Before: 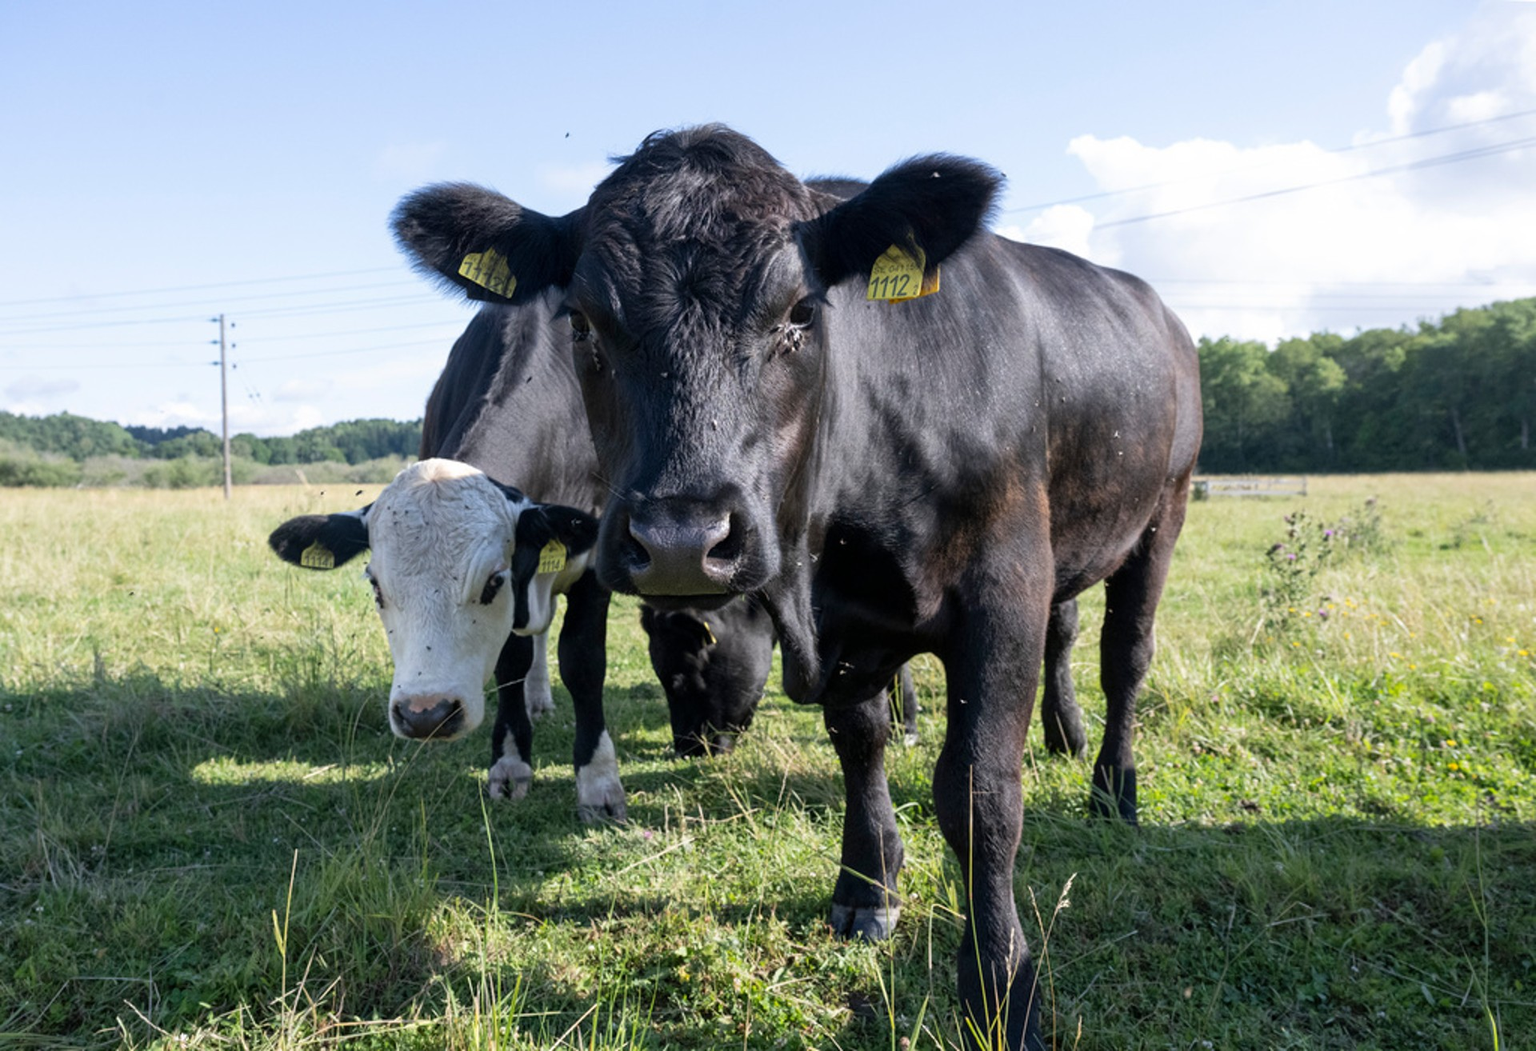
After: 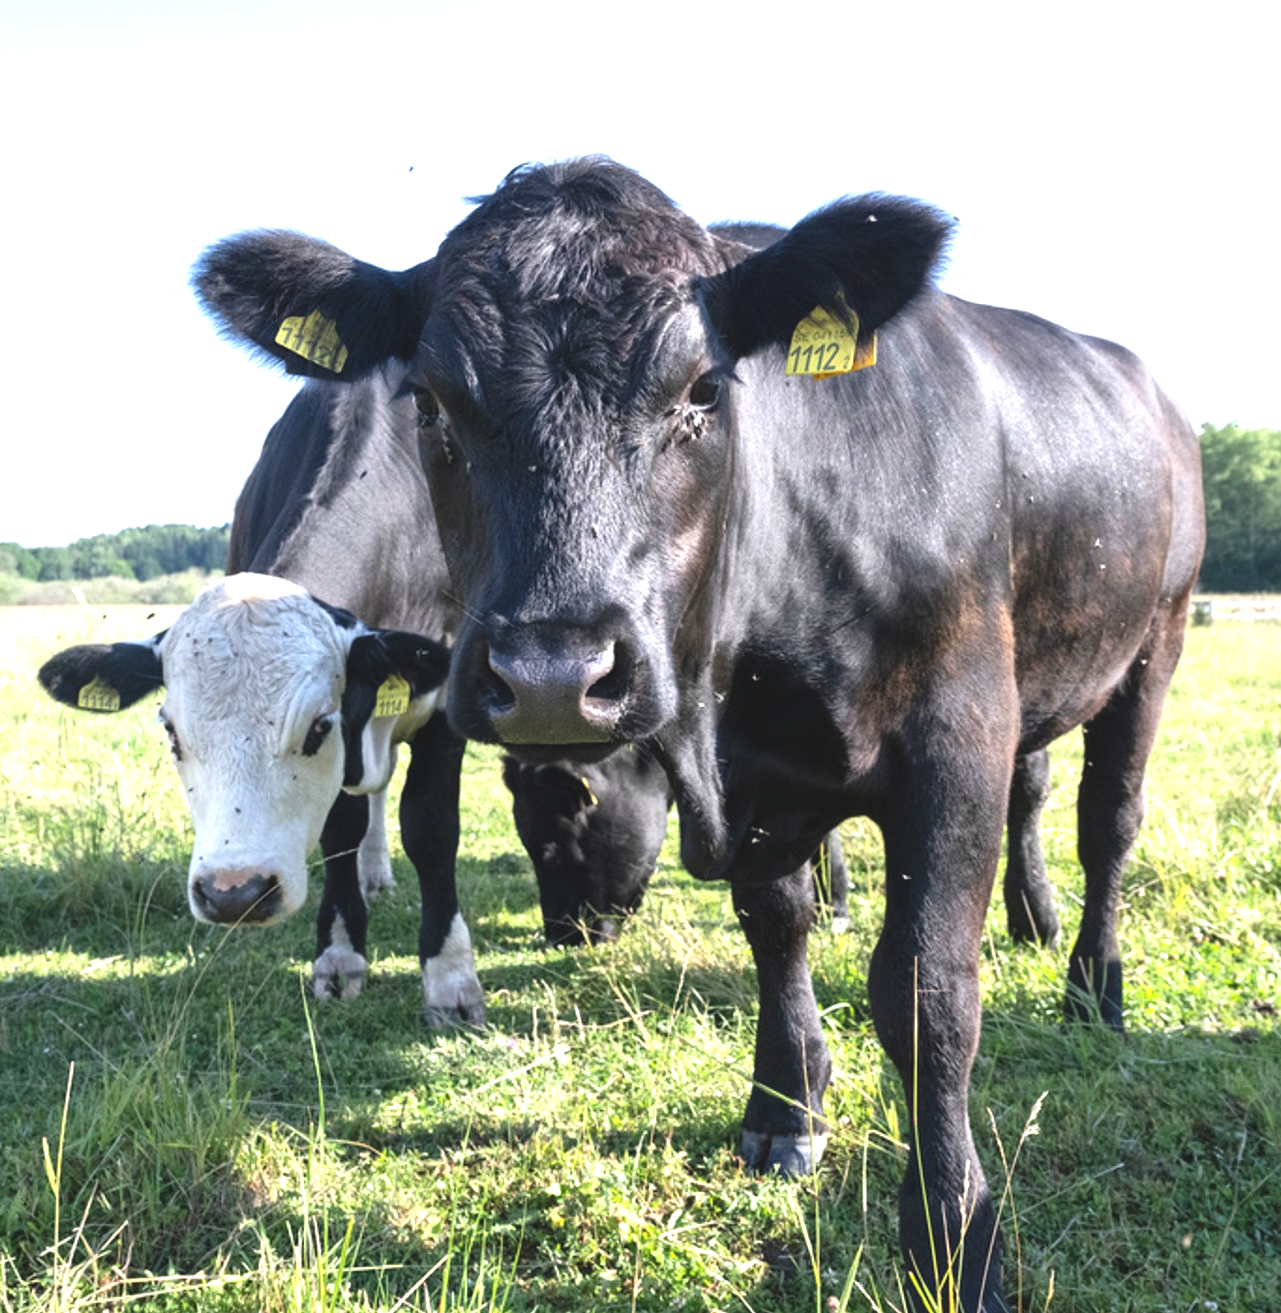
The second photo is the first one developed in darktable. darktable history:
crop and rotate: left 15.553%, right 17.685%
exposure: black level correction -0.005, exposure 1 EV, compensate exposure bias true, compensate highlight preservation false
